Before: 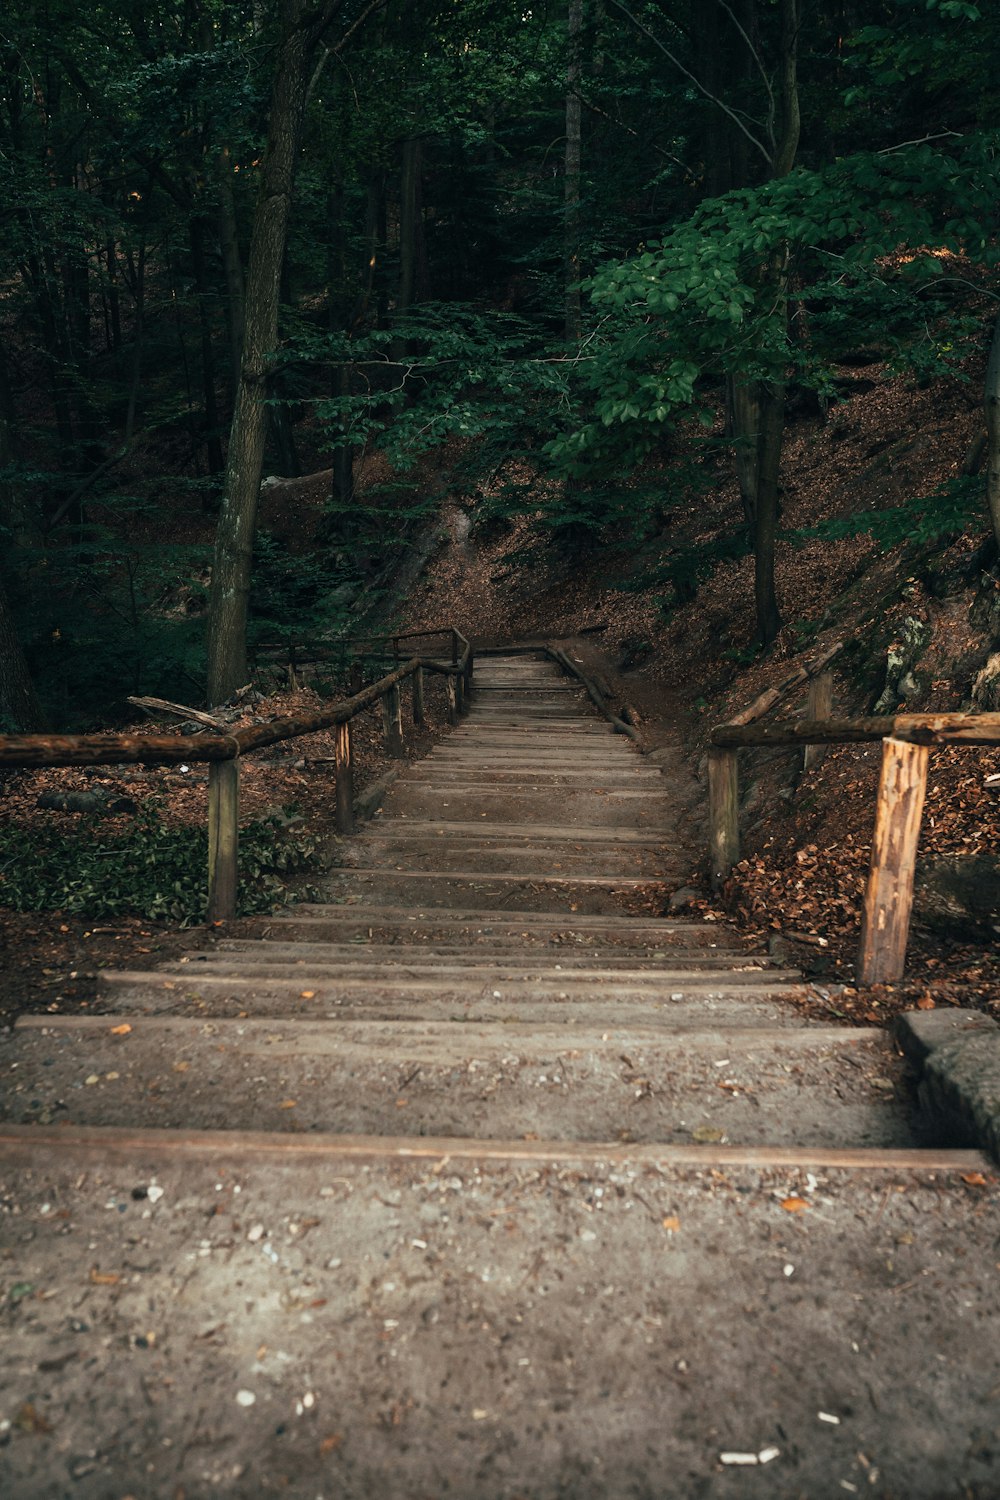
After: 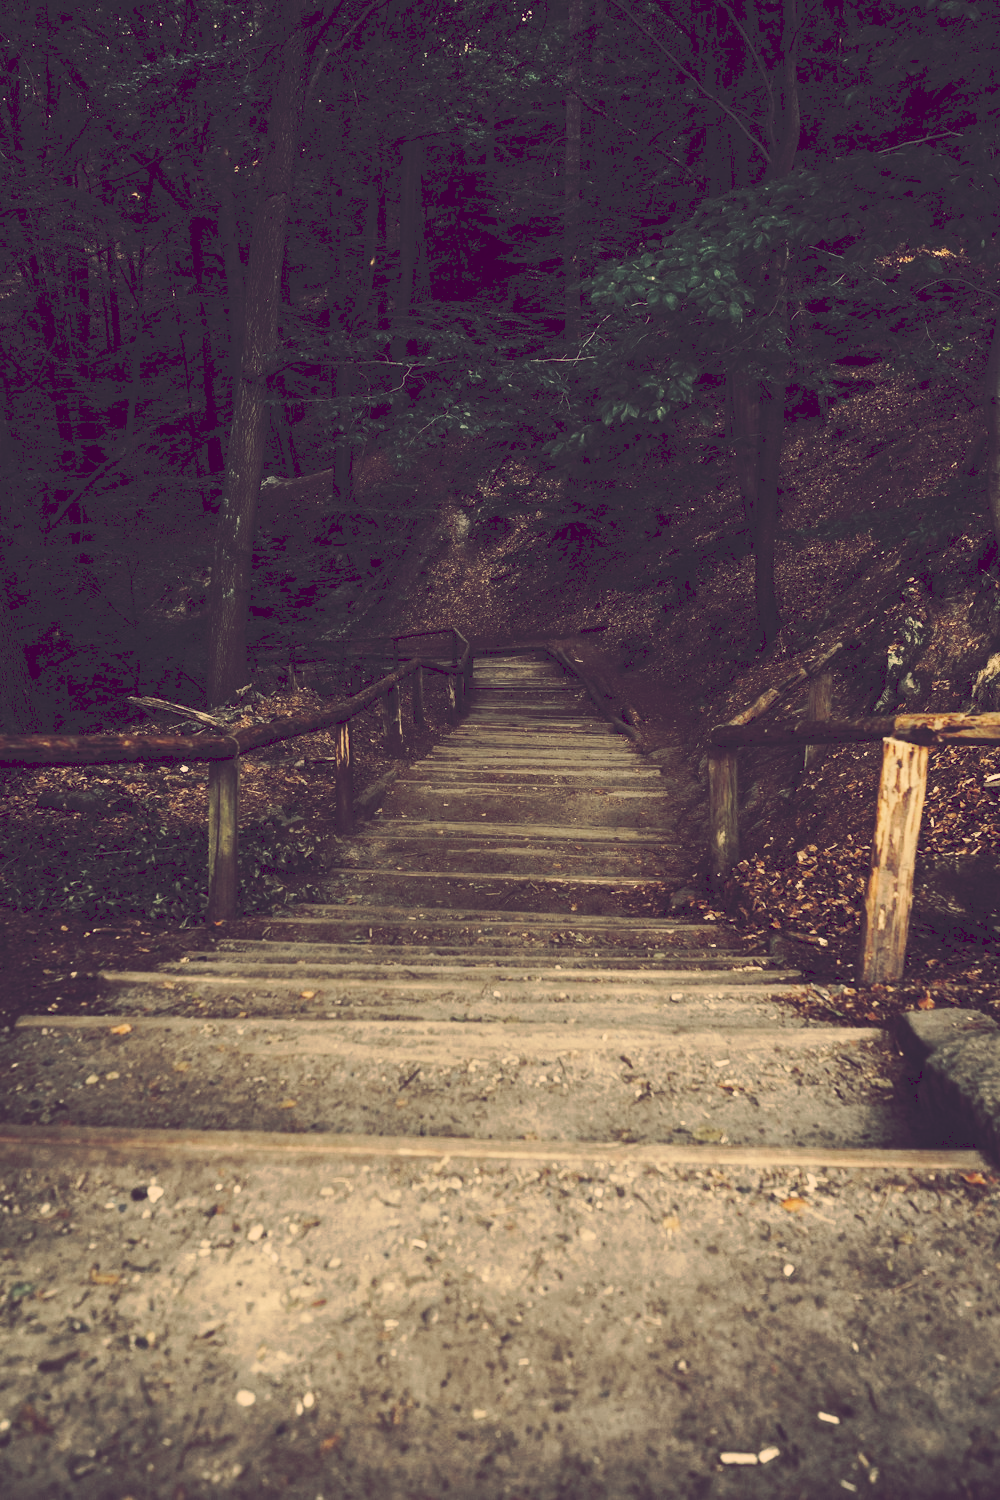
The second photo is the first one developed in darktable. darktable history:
tone curve: curves: ch0 [(0, 0) (0.003, 0.174) (0.011, 0.178) (0.025, 0.182) (0.044, 0.185) (0.069, 0.191) (0.1, 0.194) (0.136, 0.199) (0.177, 0.219) (0.224, 0.246) (0.277, 0.284) (0.335, 0.35) (0.399, 0.43) (0.468, 0.539) (0.543, 0.637) (0.623, 0.711) (0.709, 0.799) (0.801, 0.865) (0.898, 0.914) (1, 1)], preserve colors none
color look up table: target L [95.46, 82.47, 93.48, 87.42, 72.01, 67.72, 65.68, 63.27, 56.79, 42.29, 43.66, 46.31, 23.6, 22.88, 5.841, 201.39, 86.36, 83.58, 76.96, 65.71, 61.19, 60.3, 55.51, 50.52, 50.58, 25.63, 7.903, 97.16, 84.44, 82.94, 85.67, 79.69, 70.63, 63.38, 74.48, 53.13, 34.4, 32.36, 31.79, 39.01, 23.79, 16.83, 71.44, 56.14, 47.02, 44.38, 46.93, 46.35, 33.4], target a [1.331, -2.816, 7.56, -9.616, -32.09, -10.77, -13.91, -5.25, -35.8, -14.17, -13.68, -3.223, 2.877, -0.074, 37.49, 0, 13.48, 18.08, 29.08, 35.87, 23.64, 2.307, 50.16, 21.64, 45.69, 35.38, 43.15, 9.353, 19.52, 25.65, 30.44, 30.48, 14.3, 48.8, 39.35, 30.75, 23.65, 4.726, 18.58, 50.94, 35.03, 48.28, -10.64, -32.56, -4.02, -4.113, -15.04, -0.525, -8.884], target b [58.25, 24.41, 48.21, 43.56, 16.75, 26.16, 34.94, 15.24, 25.47, 16.05, 9.023, 21.92, -0.148, -6.741, -24.62, -0.001, 54.14, 39.63, 27.29, 37.55, 28.1, 47.34, 44.46, 34.6, 20.1, 7.421, -20.88, 37.27, 33.02, 23.79, 26.24, 16.06, 19, 15.75, 8.5, 2.509, -32.04, -0.359, -15.92, -26.77, -7.551, -28.61, 4.289, -13.16, -23.71, -39.3, -7.412, 2.678, -11.63], num patches 49
